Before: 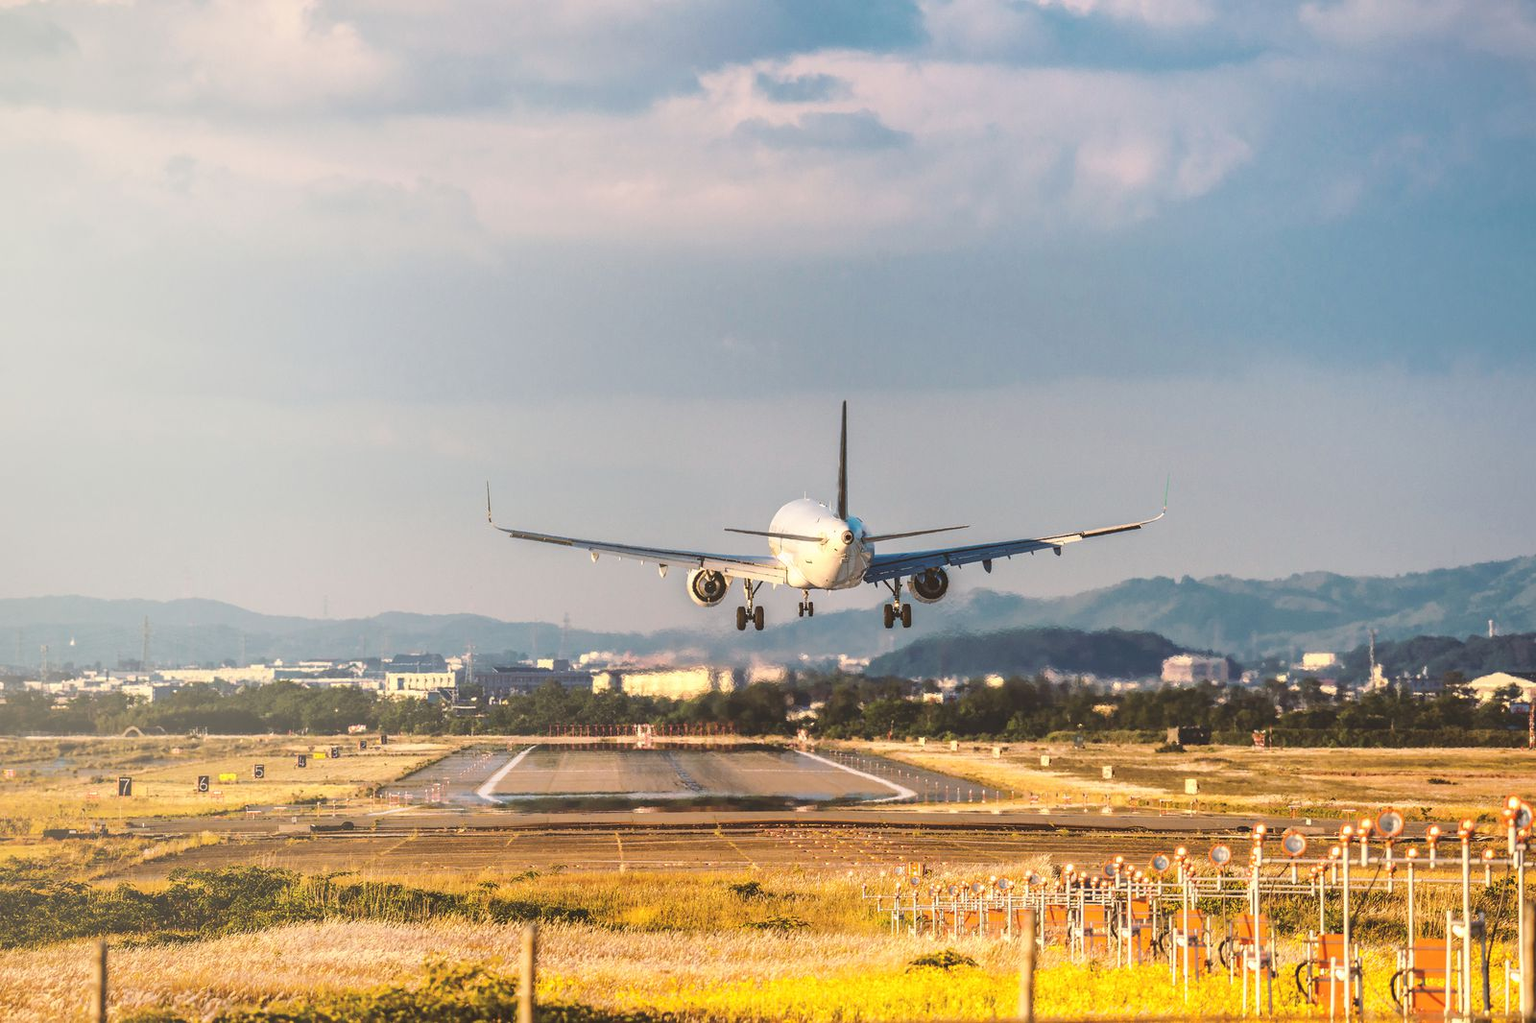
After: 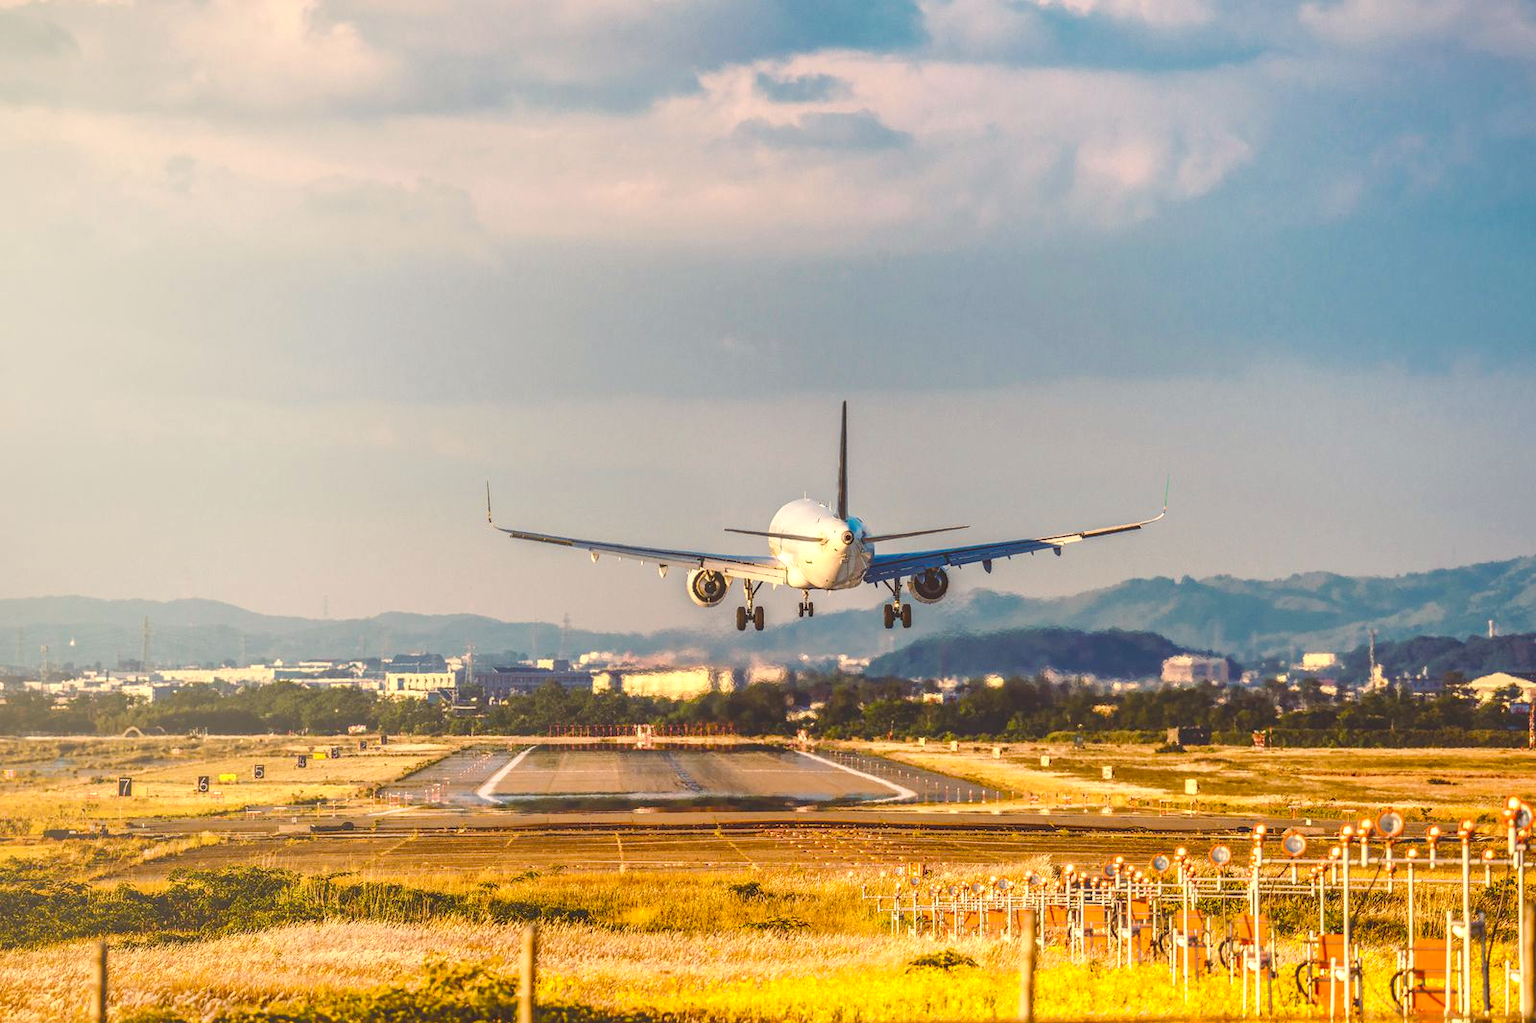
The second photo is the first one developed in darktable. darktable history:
color balance rgb: shadows lift › chroma 3%, shadows lift › hue 280.8°, power › hue 330°, highlights gain › chroma 3%, highlights gain › hue 75.6°, global offset › luminance 1.5%, perceptual saturation grading › global saturation 20%, perceptual saturation grading › highlights -25%, perceptual saturation grading › shadows 50%, global vibrance 30%
local contrast: on, module defaults
